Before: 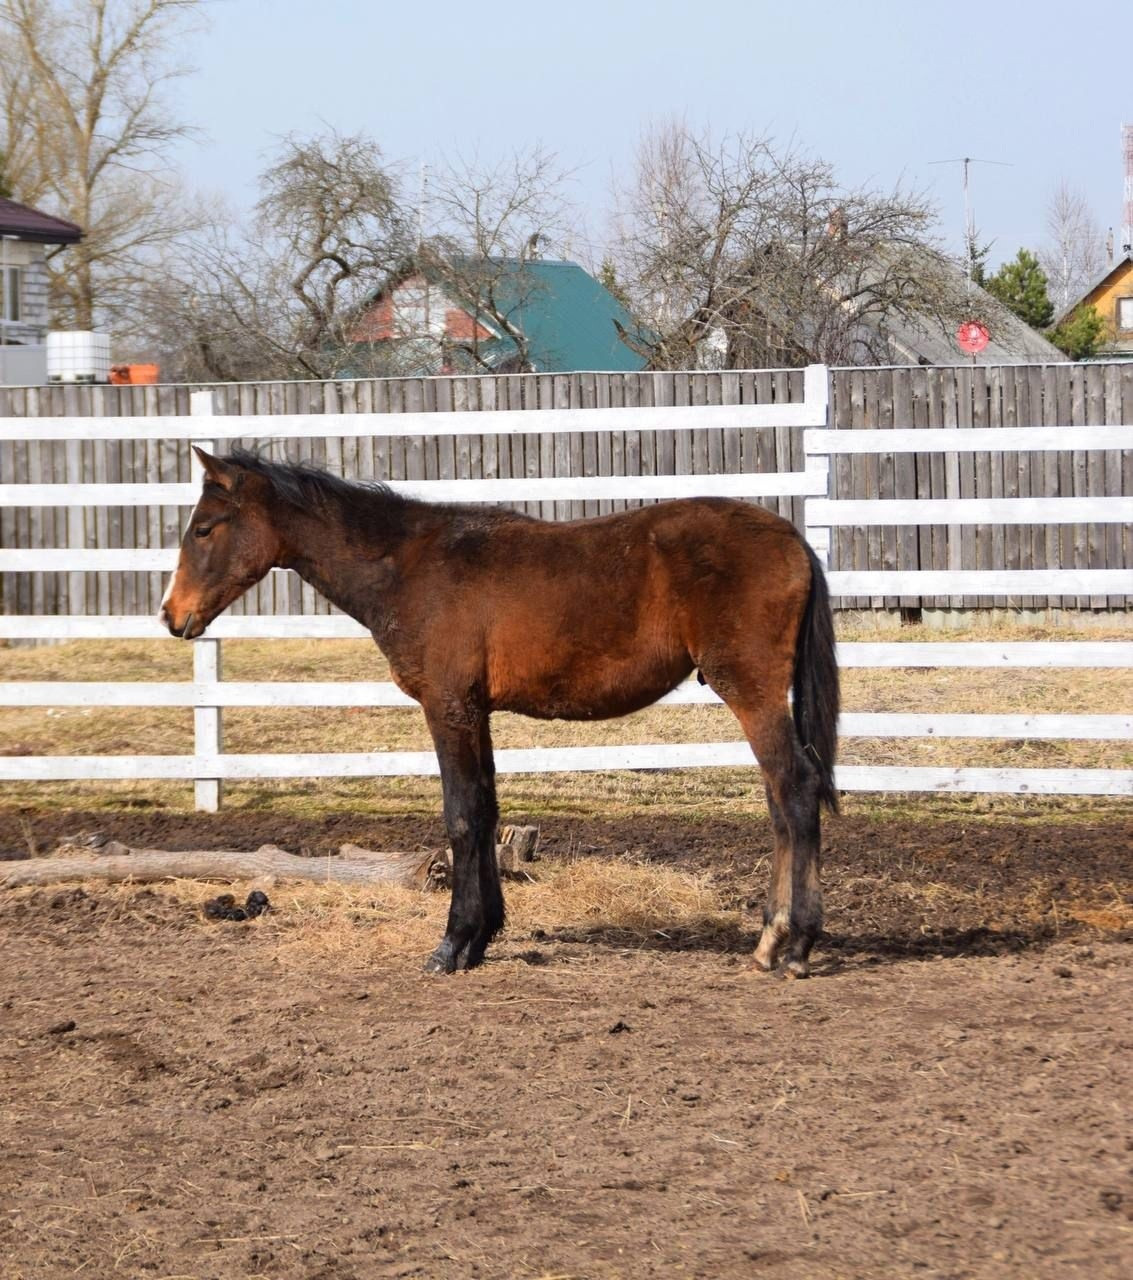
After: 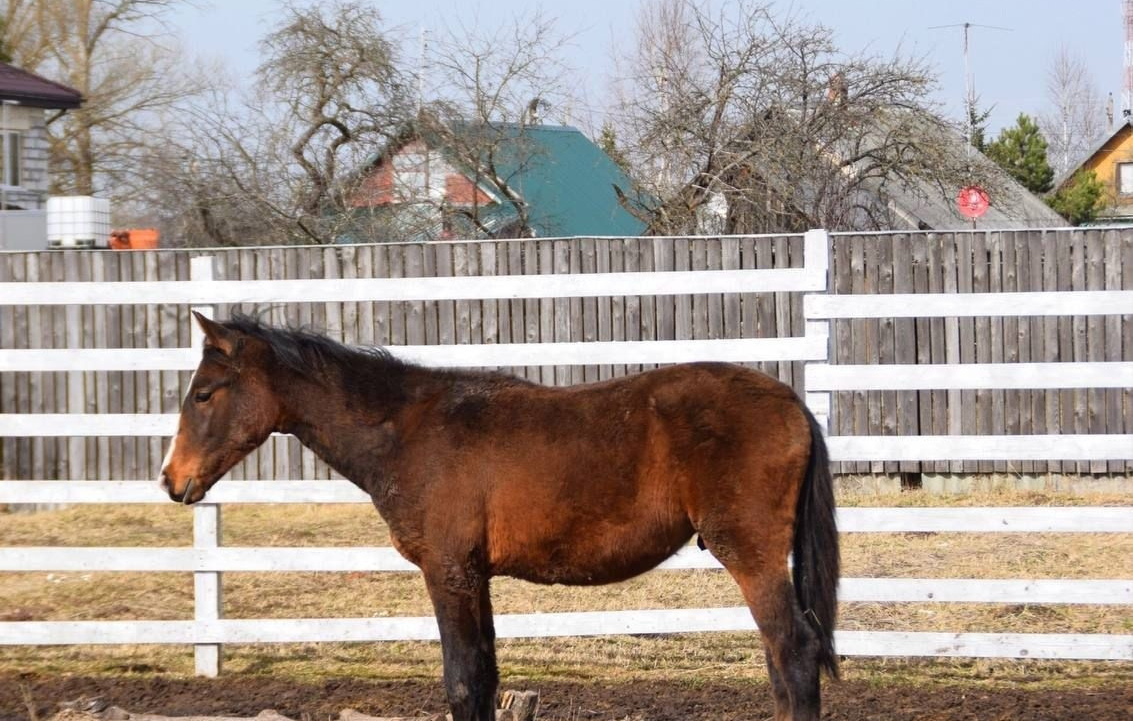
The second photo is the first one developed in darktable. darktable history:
crop and rotate: top 10.583%, bottom 33.031%
